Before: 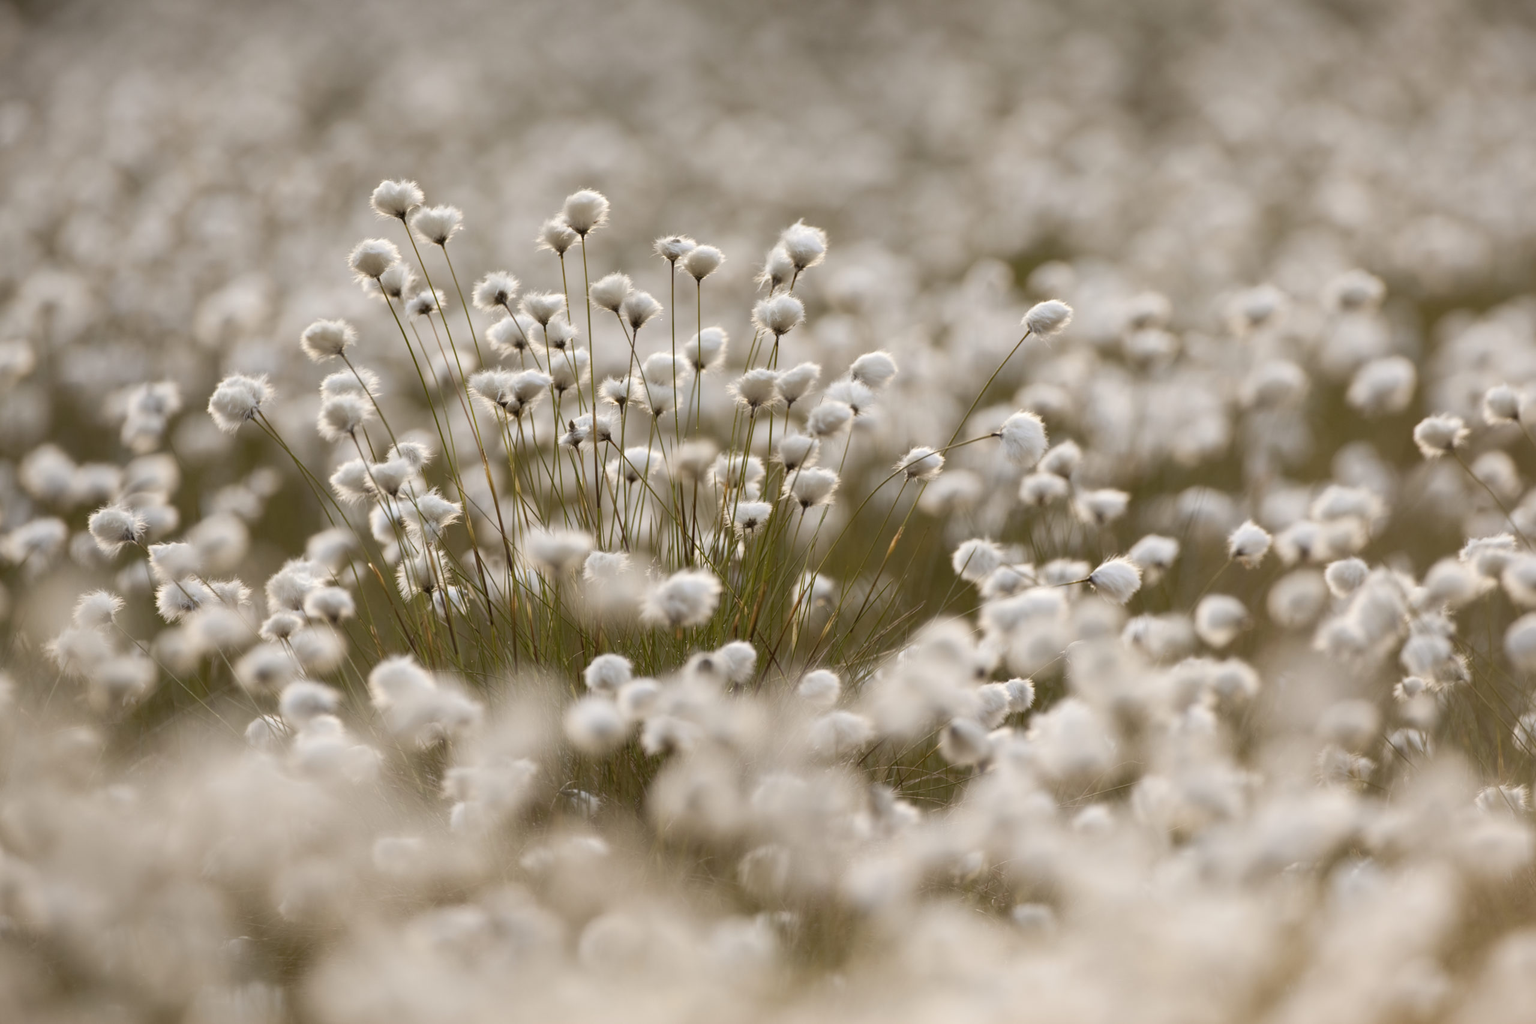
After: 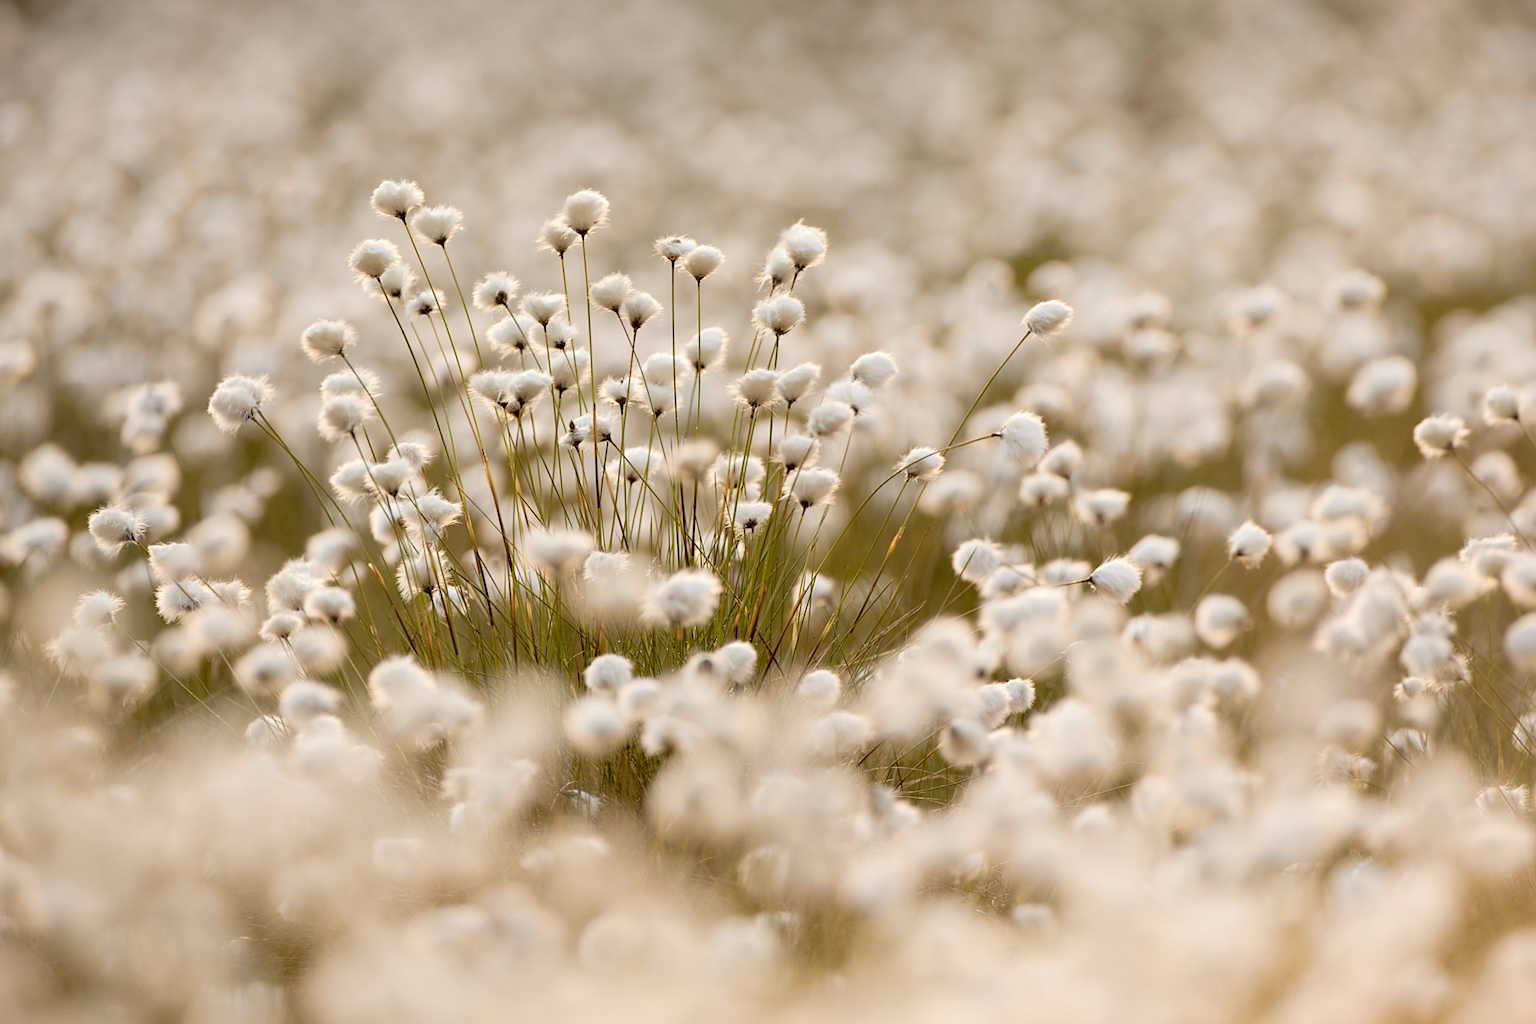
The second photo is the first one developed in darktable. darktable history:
sharpen: on, module defaults
tone curve: curves: ch0 [(0, 0) (0.058, 0.039) (0.168, 0.123) (0.282, 0.327) (0.45, 0.534) (0.676, 0.751) (0.89, 0.919) (1, 1)]; ch1 [(0, 0) (0.094, 0.081) (0.285, 0.299) (0.385, 0.403) (0.447, 0.455) (0.495, 0.496) (0.544, 0.552) (0.589, 0.612) (0.722, 0.728) (1, 1)]; ch2 [(0, 0) (0.257, 0.217) (0.43, 0.421) (0.498, 0.507) (0.531, 0.544) (0.56, 0.579) (0.625, 0.66) (1, 1)], color space Lab, independent channels, preserve colors none
